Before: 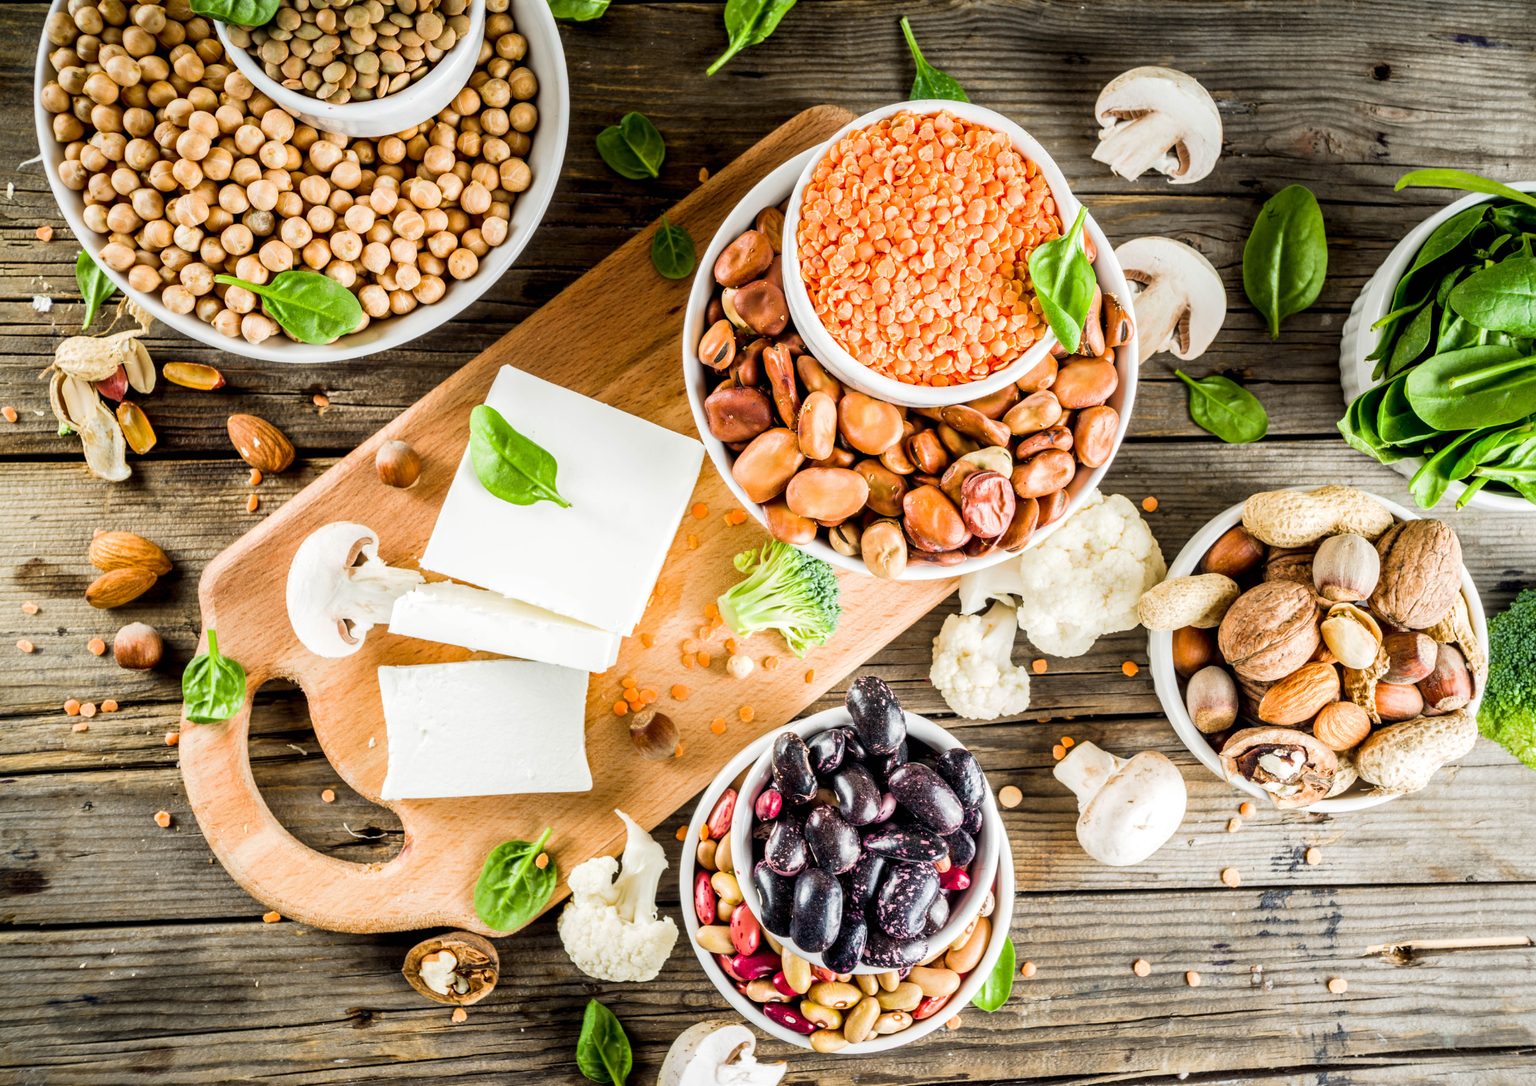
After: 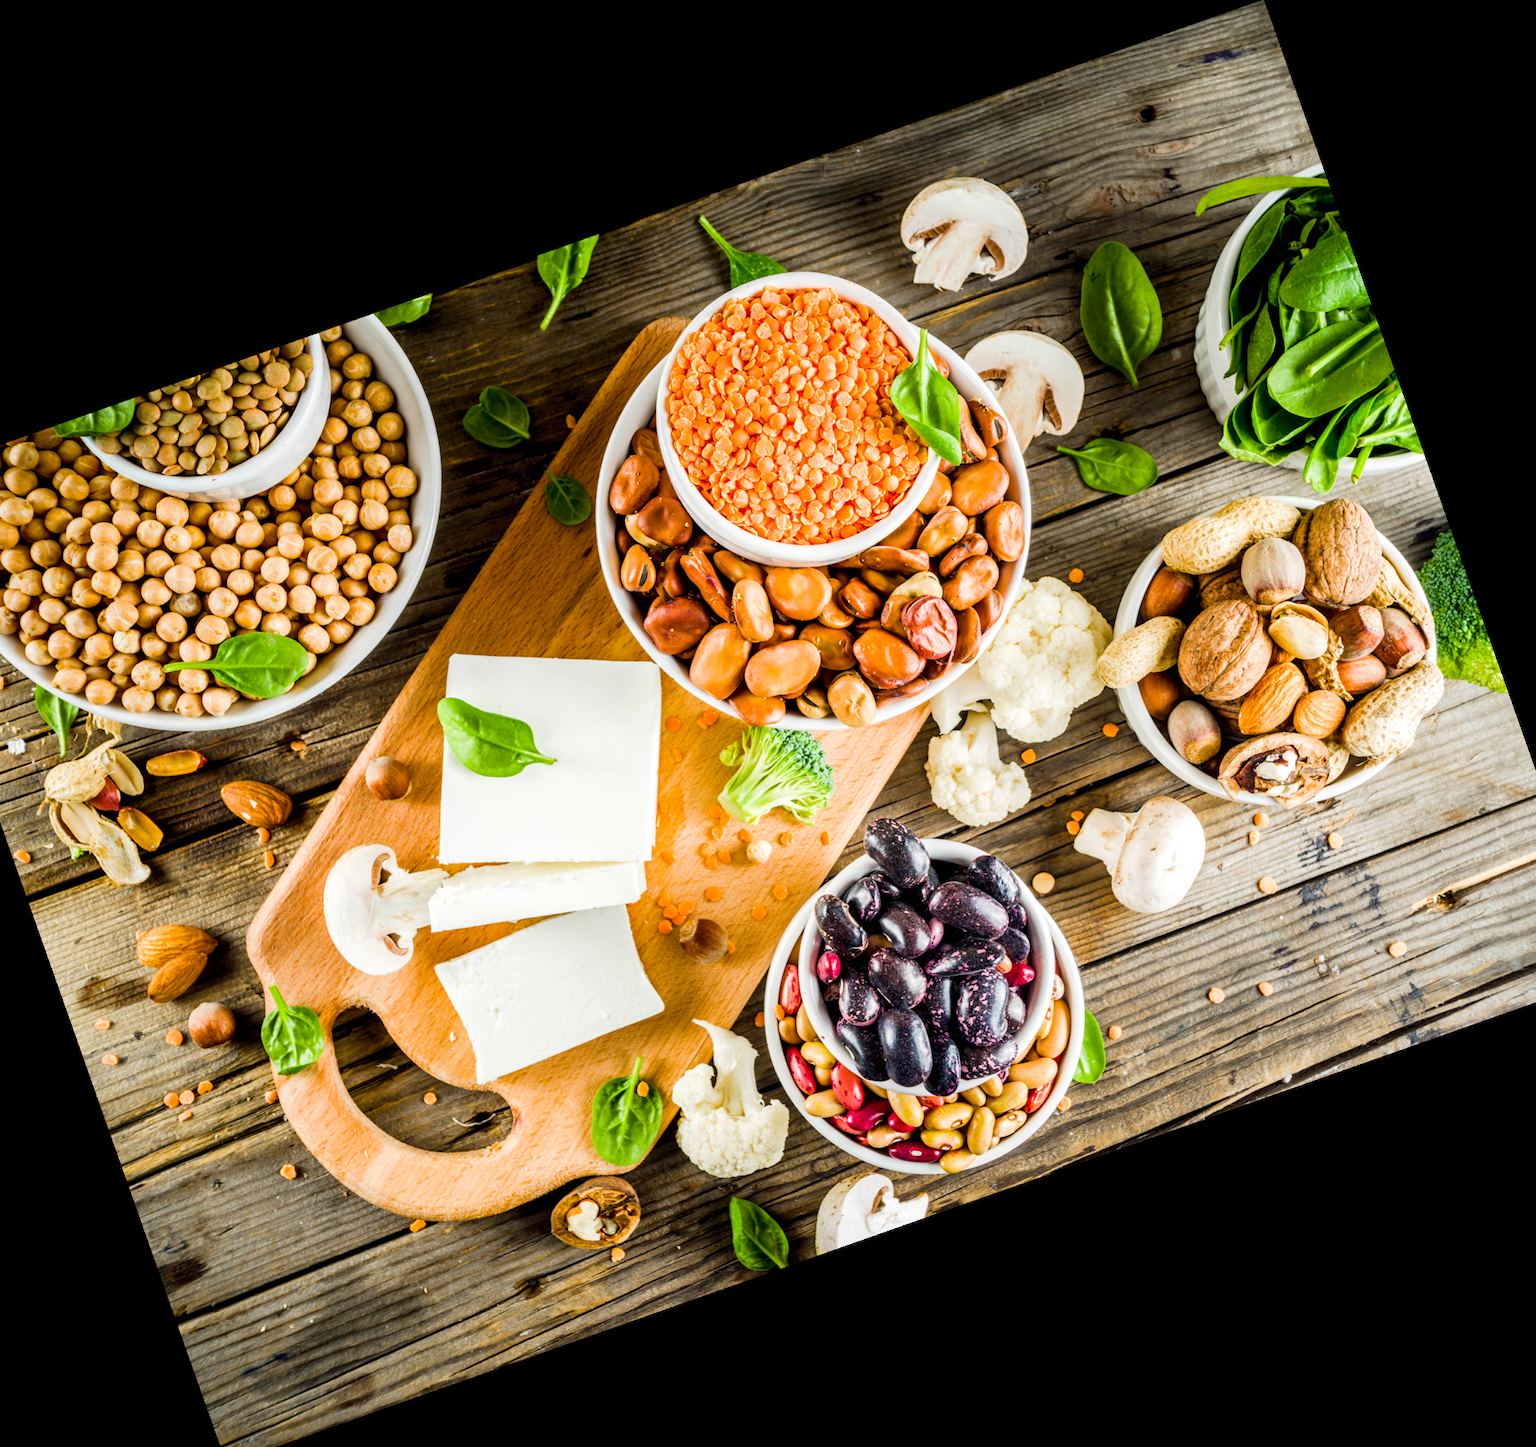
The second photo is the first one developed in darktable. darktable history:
color balance rgb: perceptual saturation grading › global saturation 20%, global vibrance 20%
crop and rotate: angle 19.43°, left 6.812%, right 4.125%, bottom 1.087%
